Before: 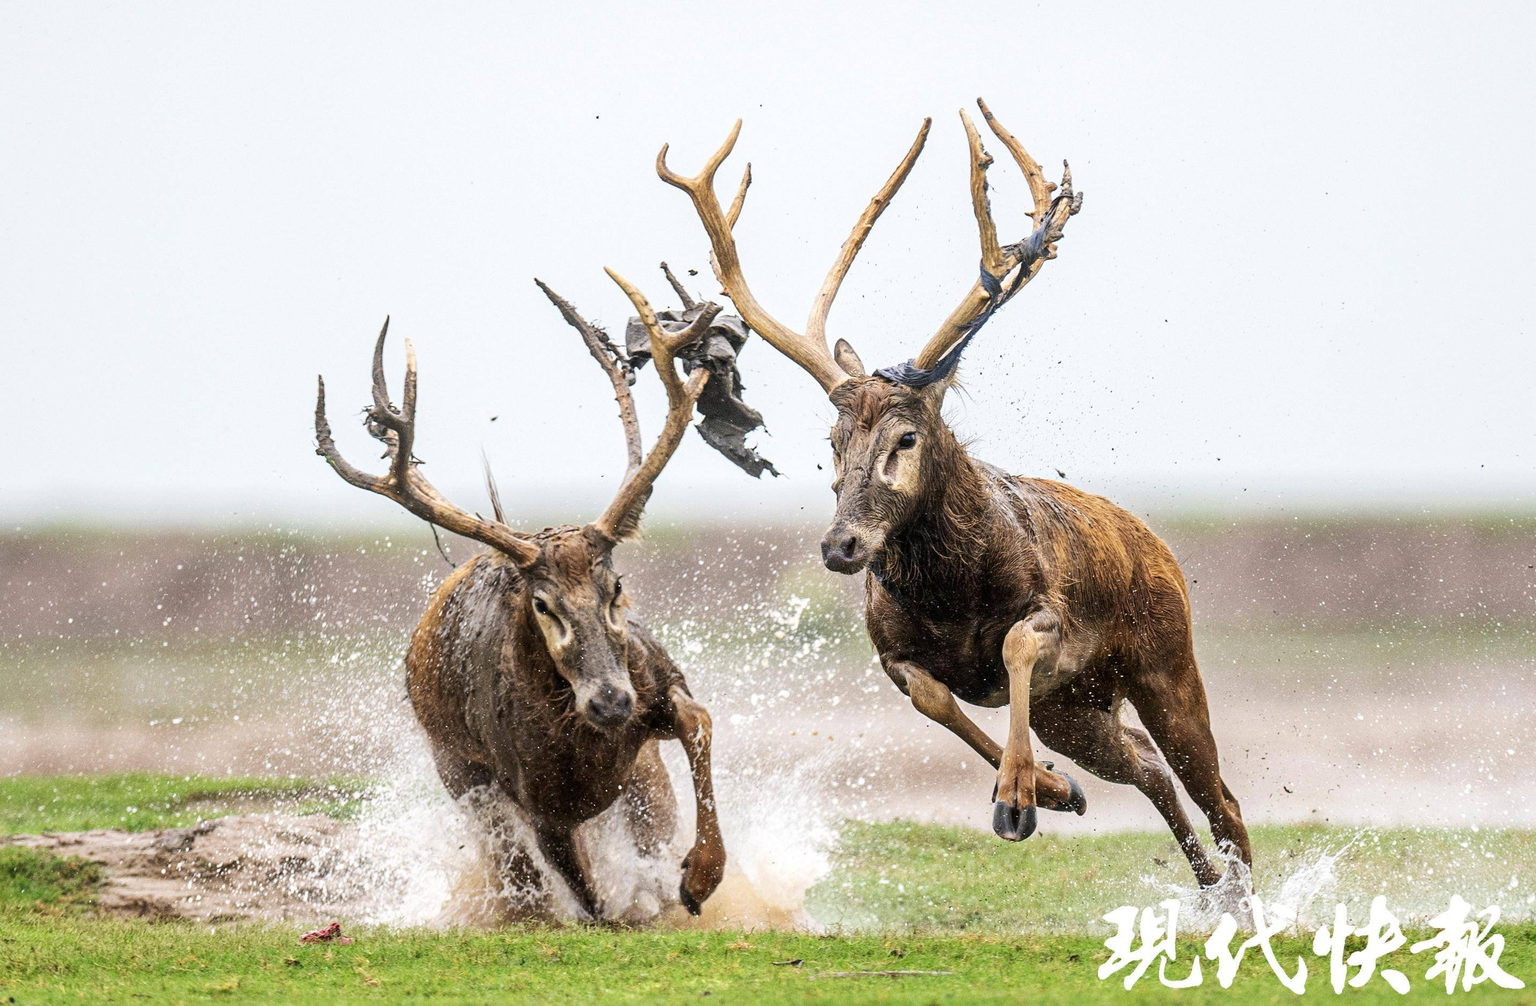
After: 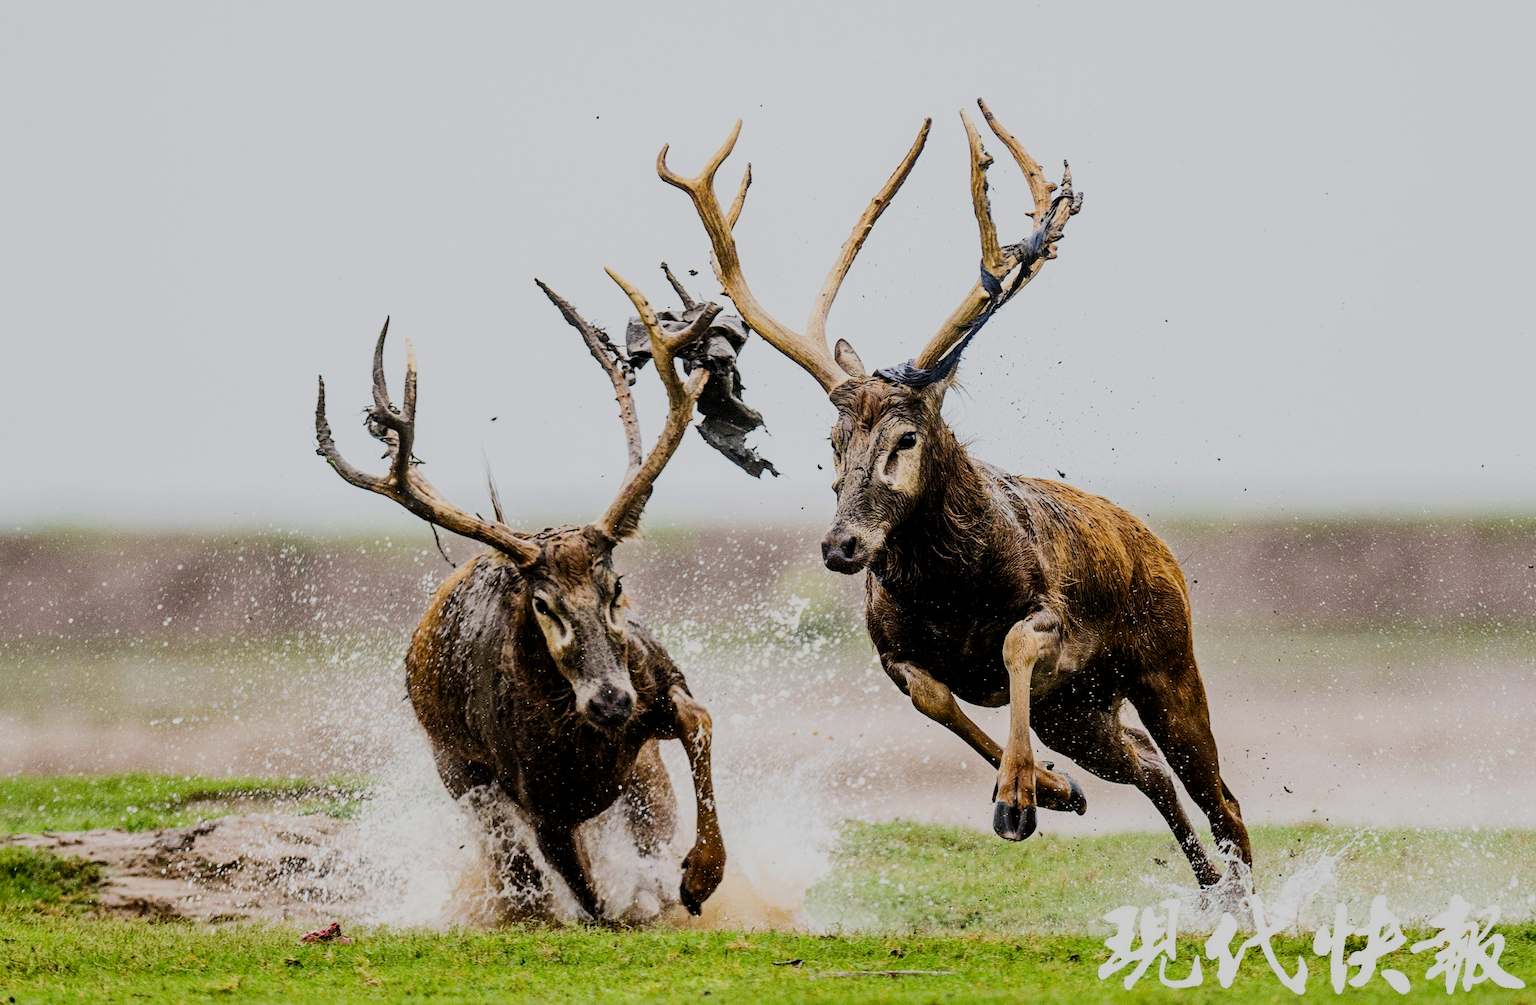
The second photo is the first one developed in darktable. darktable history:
filmic rgb: black relative exposure -6.11 EV, white relative exposure 6.96 EV, hardness 2.27
color balance rgb: perceptual saturation grading › global saturation 34.924%, perceptual saturation grading › highlights -29.864%, perceptual saturation grading › shadows 35.362%, perceptual brilliance grading › highlights 3.579%, perceptual brilliance grading › mid-tones -17.546%, perceptual brilliance grading › shadows -41.512%, global vibrance 20%
